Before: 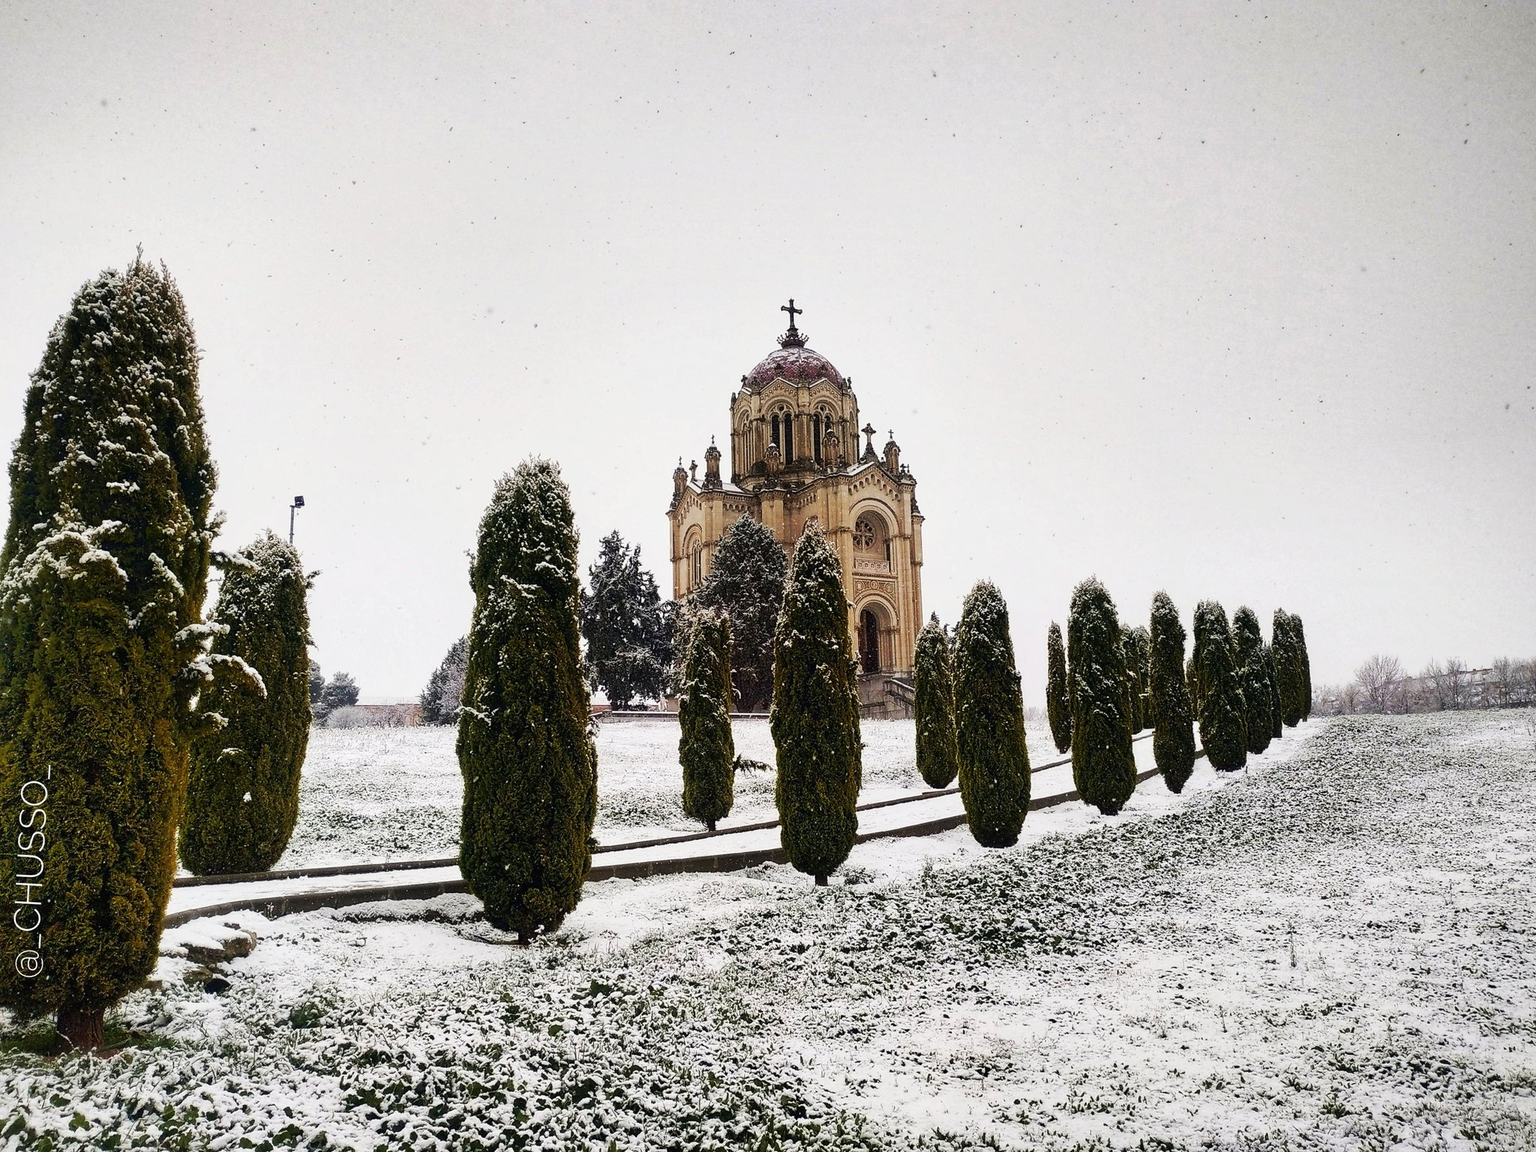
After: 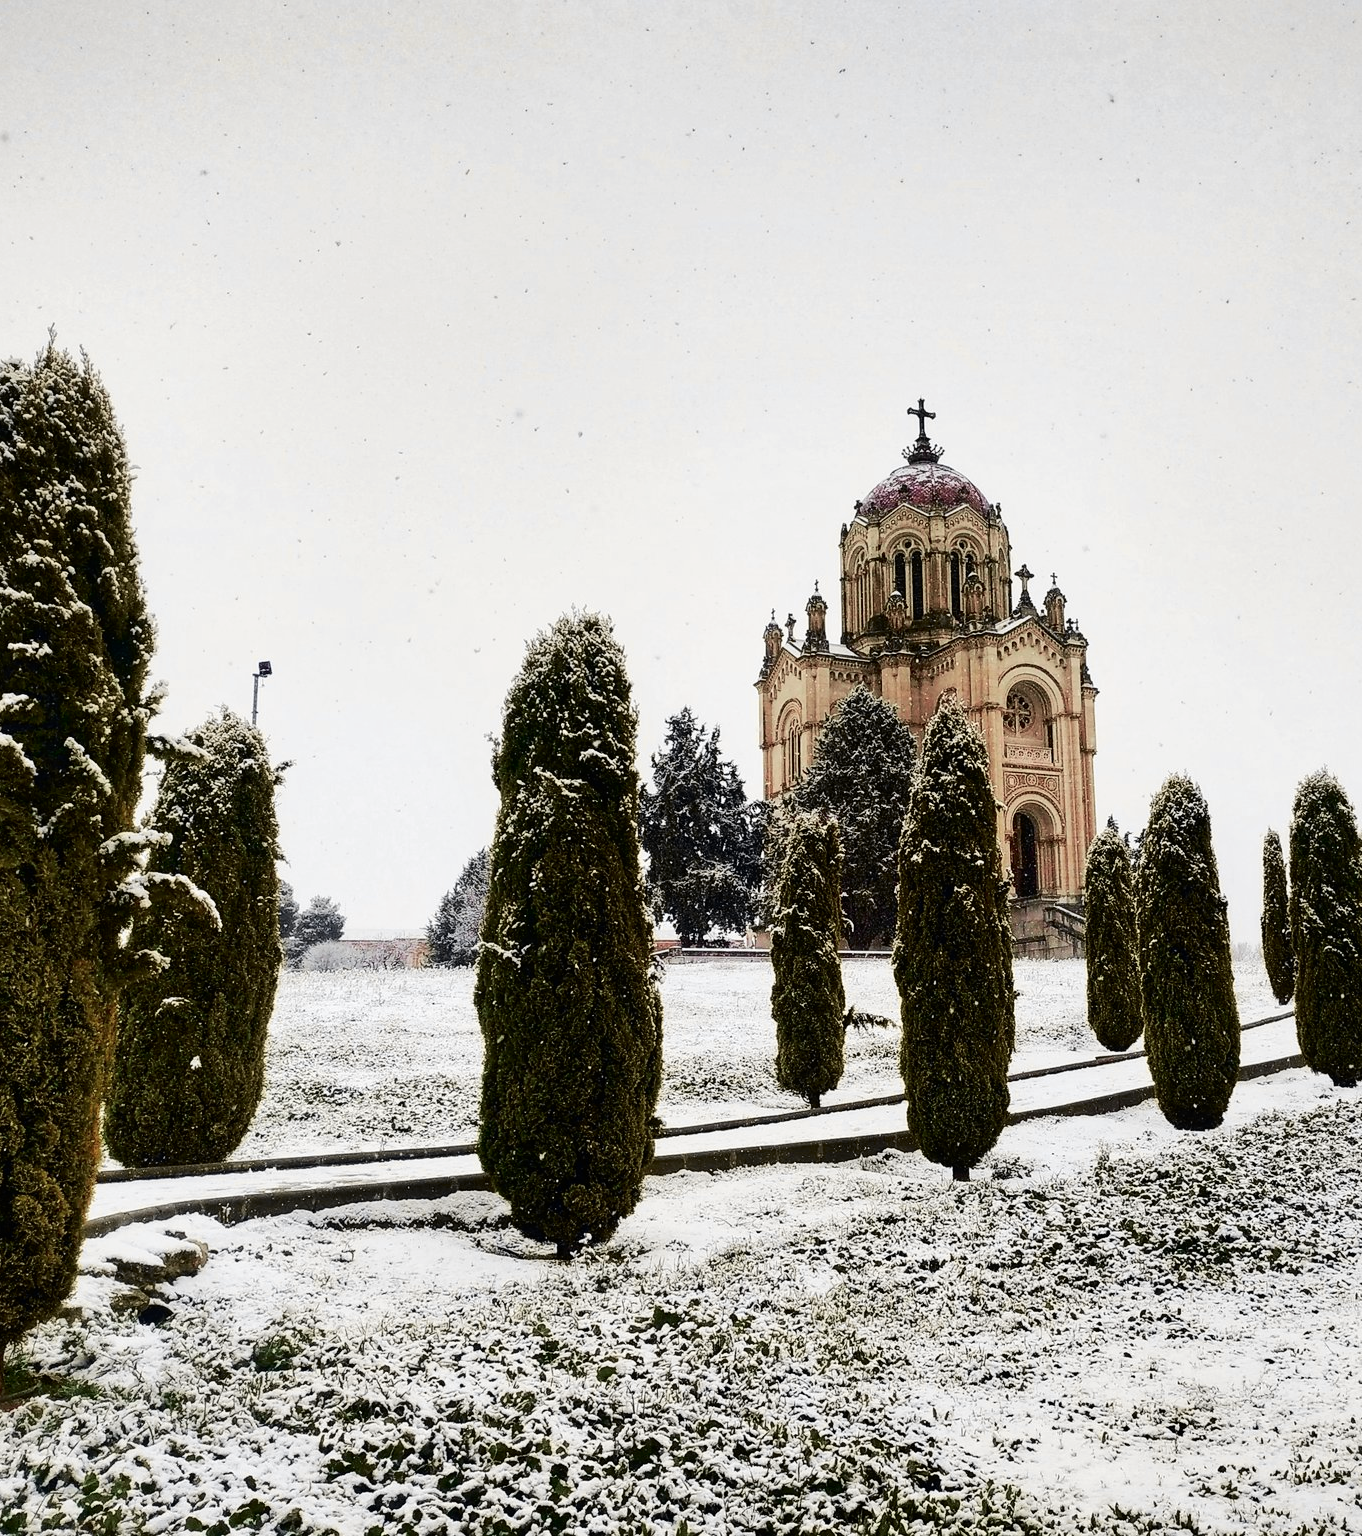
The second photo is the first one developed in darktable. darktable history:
tone curve: curves: ch0 [(0.003, 0) (0.066, 0.031) (0.163, 0.112) (0.264, 0.238) (0.395, 0.421) (0.517, 0.56) (0.684, 0.734) (0.791, 0.814) (1, 1)]; ch1 [(0, 0) (0.164, 0.115) (0.337, 0.332) (0.39, 0.398) (0.464, 0.461) (0.501, 0.5) (0.507, 0.5) (0.534, 0.532) (0.577, 0.59) (0.652, 0.681) (0.733, 0.749) (0.811, 0.796) (1, 1)]; ch2 [(0, 0) (0.337, 0.382) (0.464, 0.476) (0.501, 0.502) (0.527, 0.54) (0.551, 0.565) (0.6, 0.59) (0.687, 0.675) (1, 1)], color space Lab, independent channels, preserve colors none
crop and rotate: left 6.577%, right 26.89%
